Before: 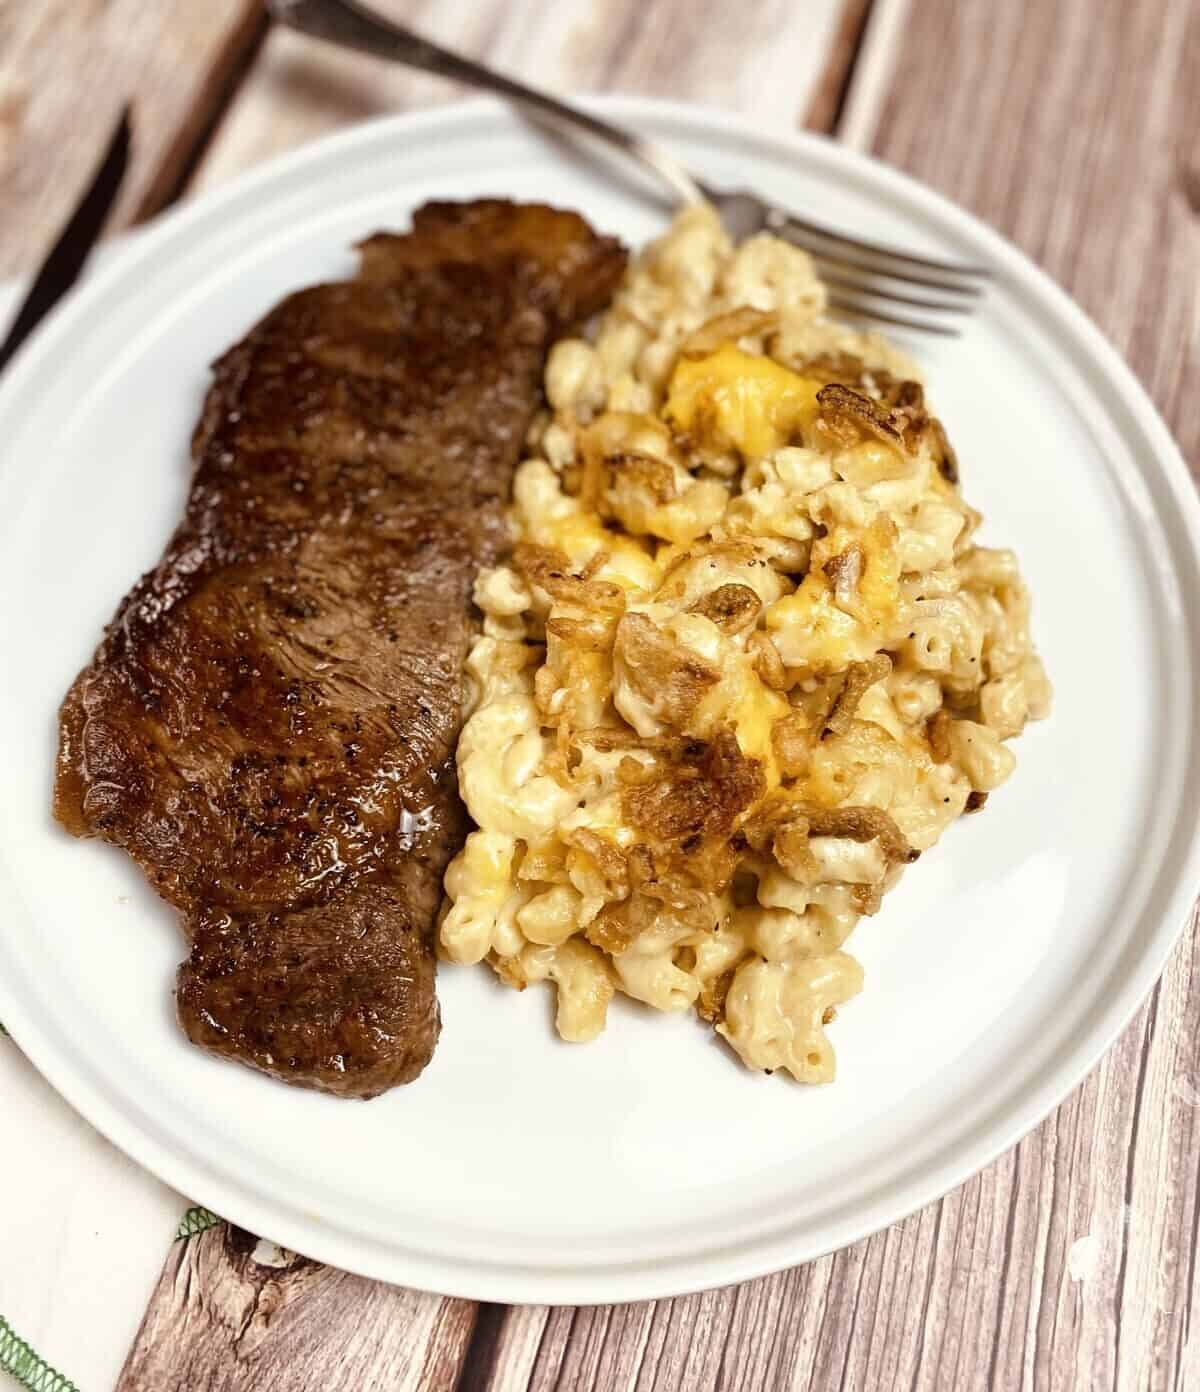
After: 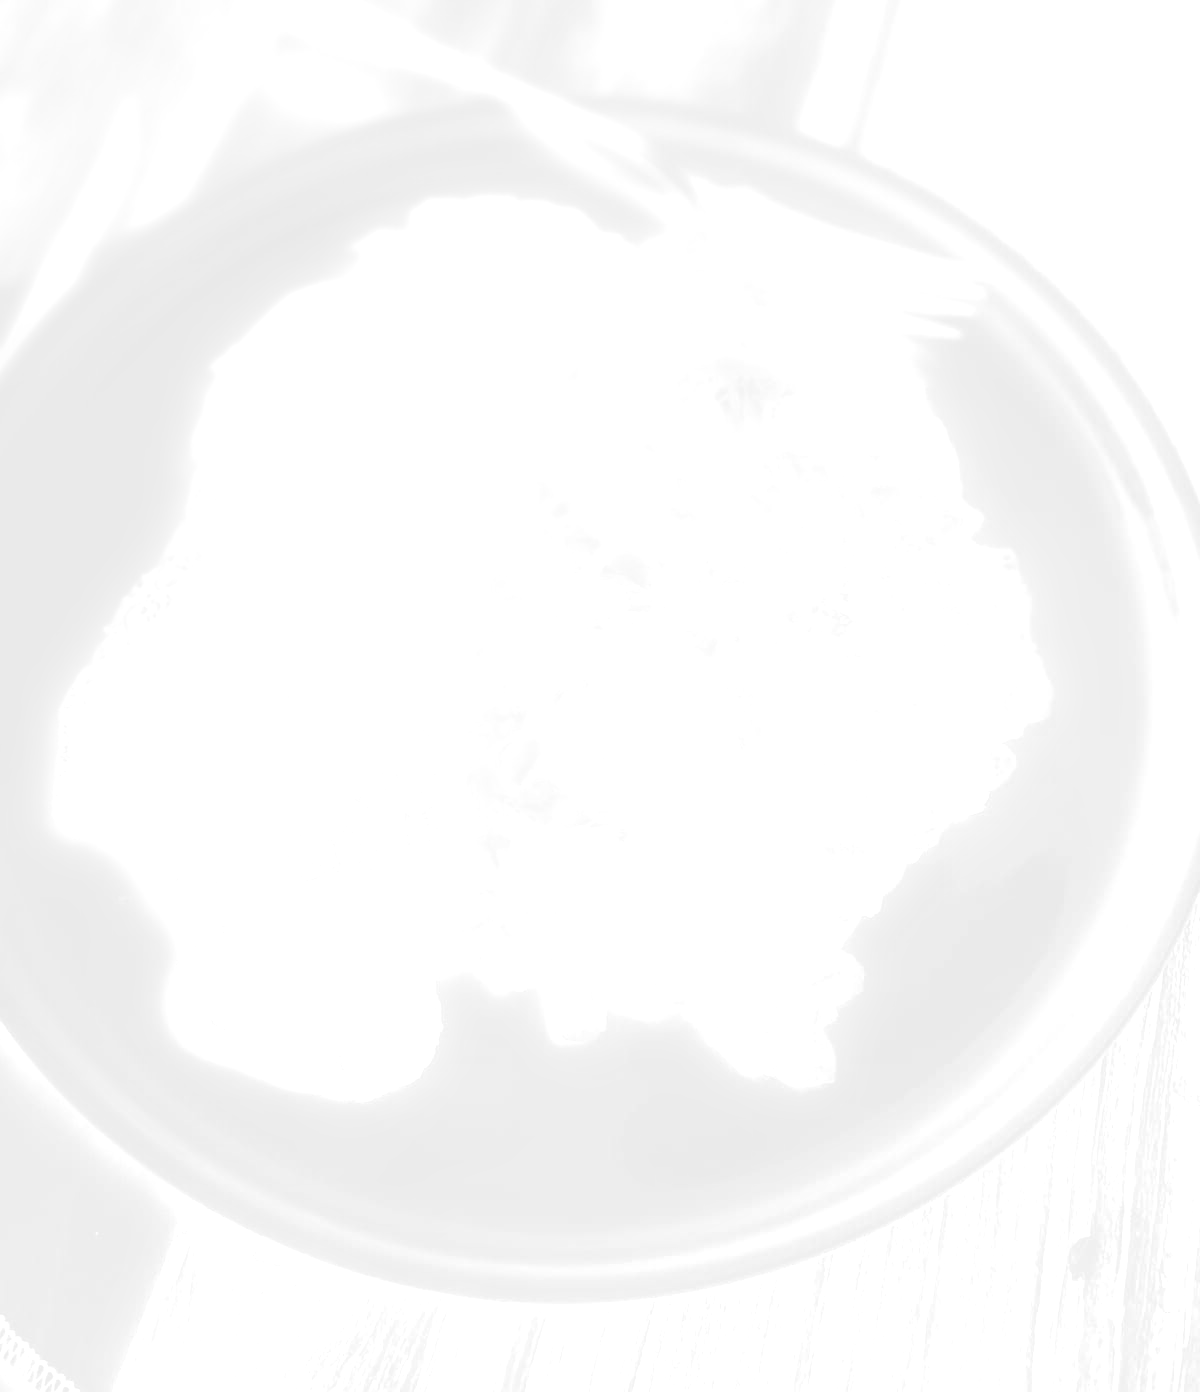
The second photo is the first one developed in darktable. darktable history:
monochrome: a 26.22, b 42.67, size 0.8
bloom: size 85%, threshold 5%, strength 85%
